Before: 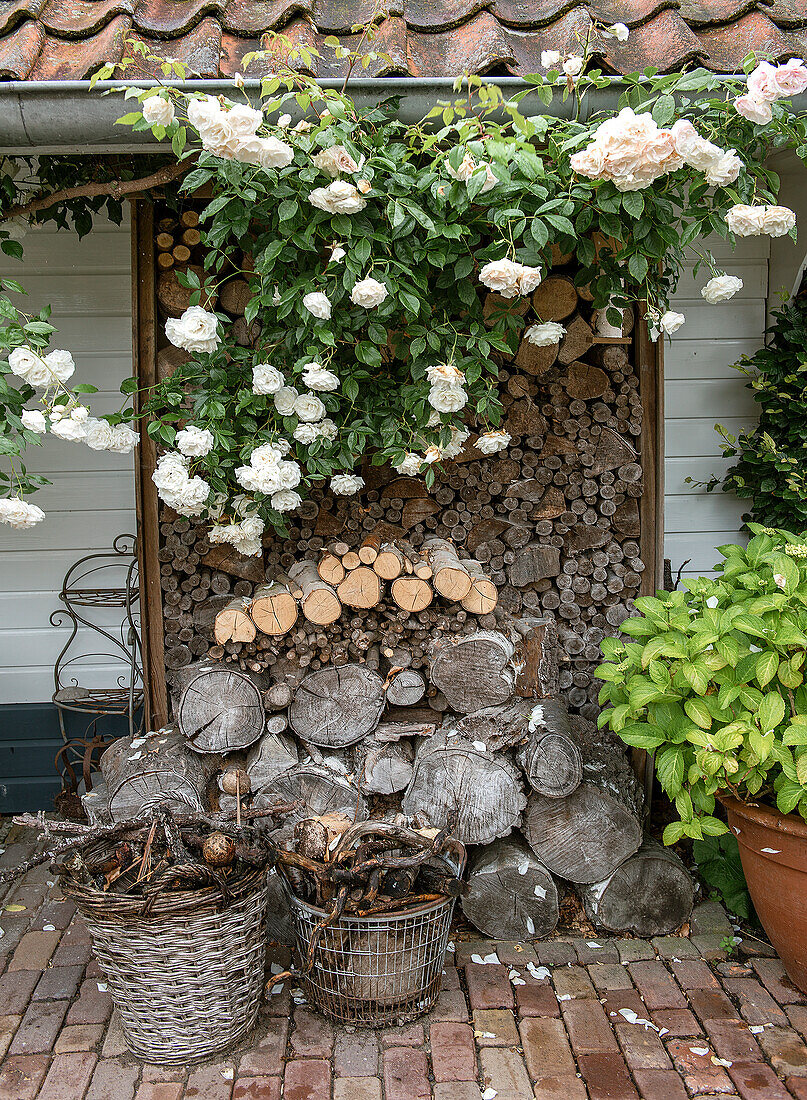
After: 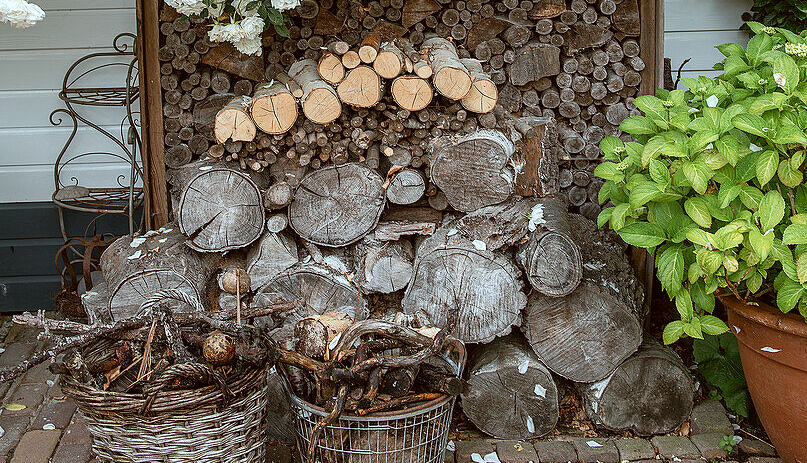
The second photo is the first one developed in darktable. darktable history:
color correction: highlights a* -4.87, highlights b* -4.49, shadows a* 4.22, shadows b* 4.46
crop: top 45.595%, bottom 12.242%
